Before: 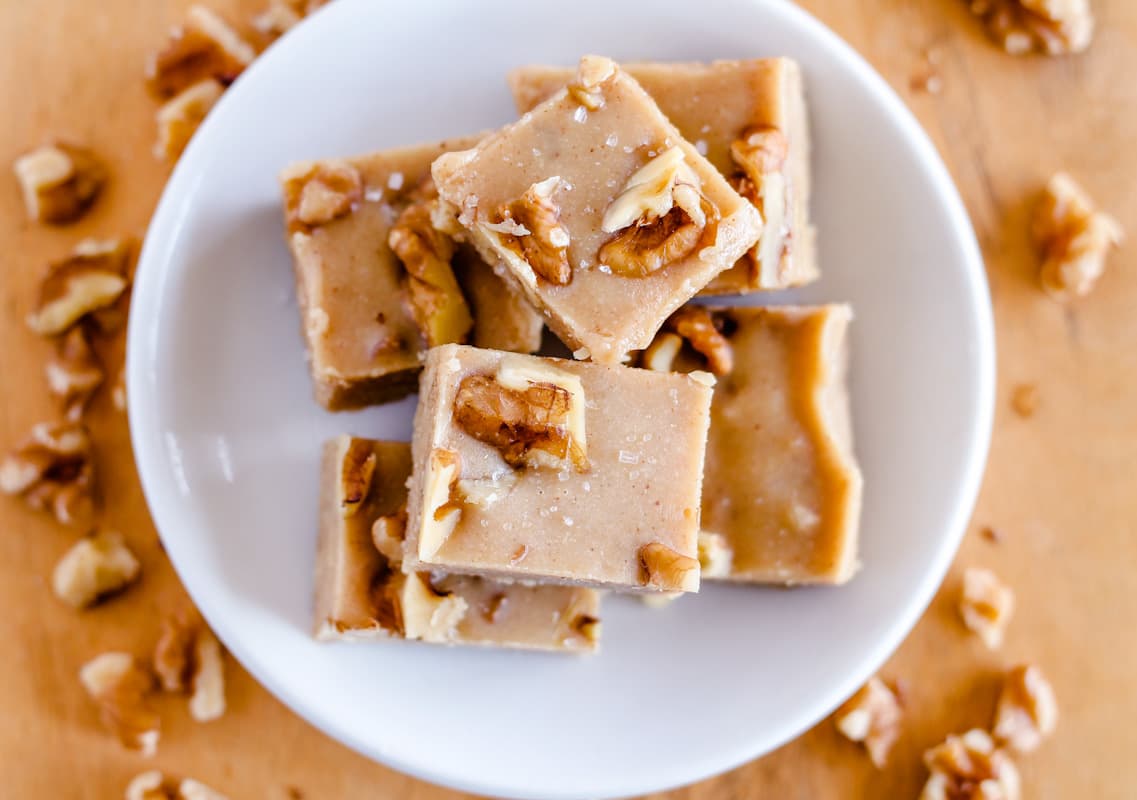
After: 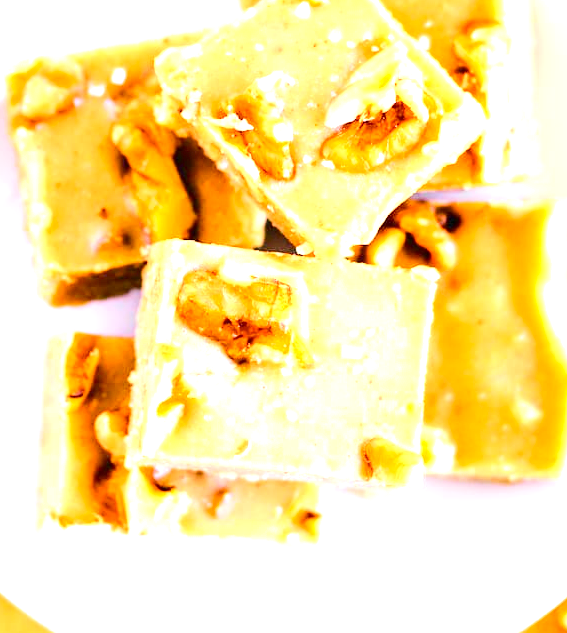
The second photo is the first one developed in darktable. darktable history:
crop and rotate: angle 0.011°, left 24.365%, top 13.152%, right 25.736%, bottom 7.587%
velvia: on, module defaults
tone curve: curves: ch0 [(0, 0) (0.11, 0.081) (0.256, 0.259) (0.398, 0.475) (0.498, 0.611) (0.65, 0.757) (0.835, 0.883) (1, 0.961)]; ch1 [(0, 0) (0.346, 0.307) (0.408, 0.369) (0.453, 0.457) (0.482, 0.479) (0.502, 0.498) (0.521, 0.51) (0.553, 0.554) (0.618, 0.65) (0.693, 0.727) (1, 1)]; ch2 [(0, 0) (0.358, 0.362) (0.434, 0.46) (0.485, 0.494) (0.5, 0.494) (0.511, 0.508) (0.537, 0.55) (0.579, 0.599) (0.621, 0.693) (1, 1)], color space Lab, independent channels, preserve colors none
exposure: black level correction 0, exposure 1.967 EV, compensate highlight preservation false
